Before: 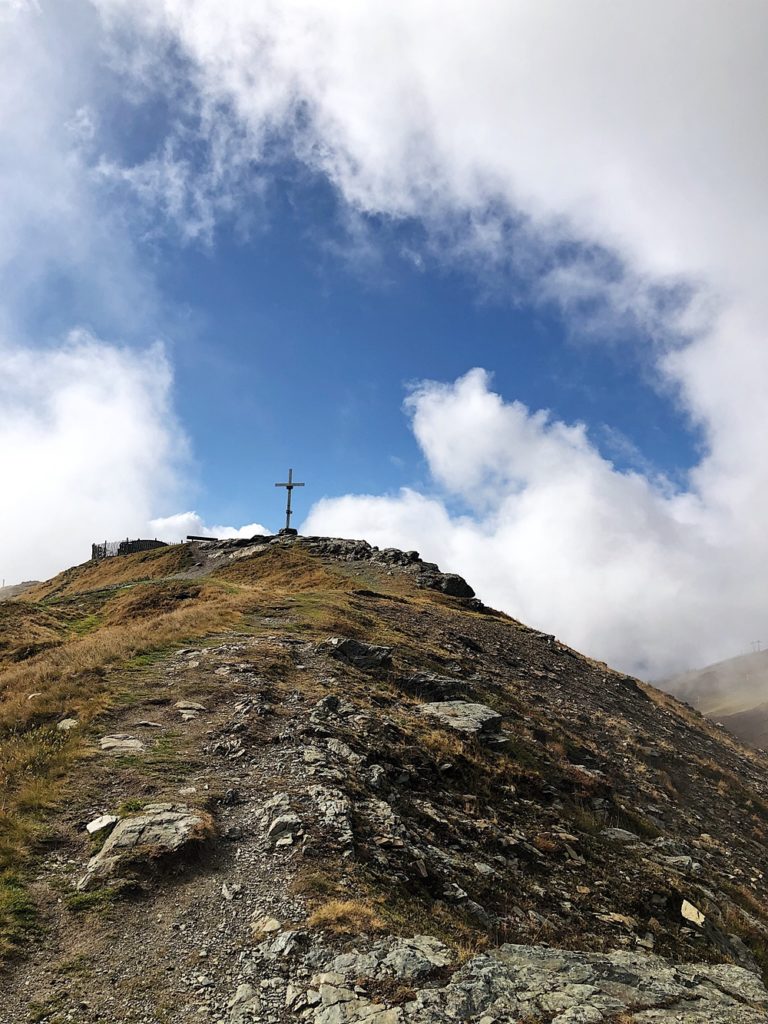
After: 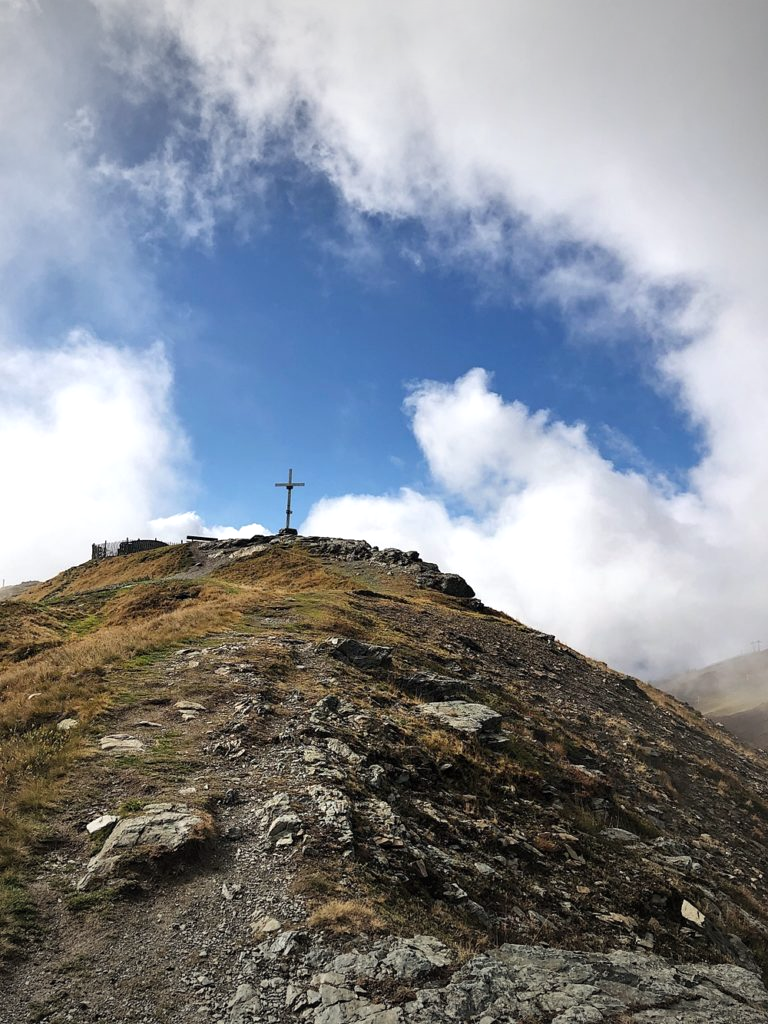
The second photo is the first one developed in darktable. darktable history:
exposure: exposure 0.161 EV, compensate highlight preservation false
vignetting: fall-off radius 100%, width/height ratio 1.337
